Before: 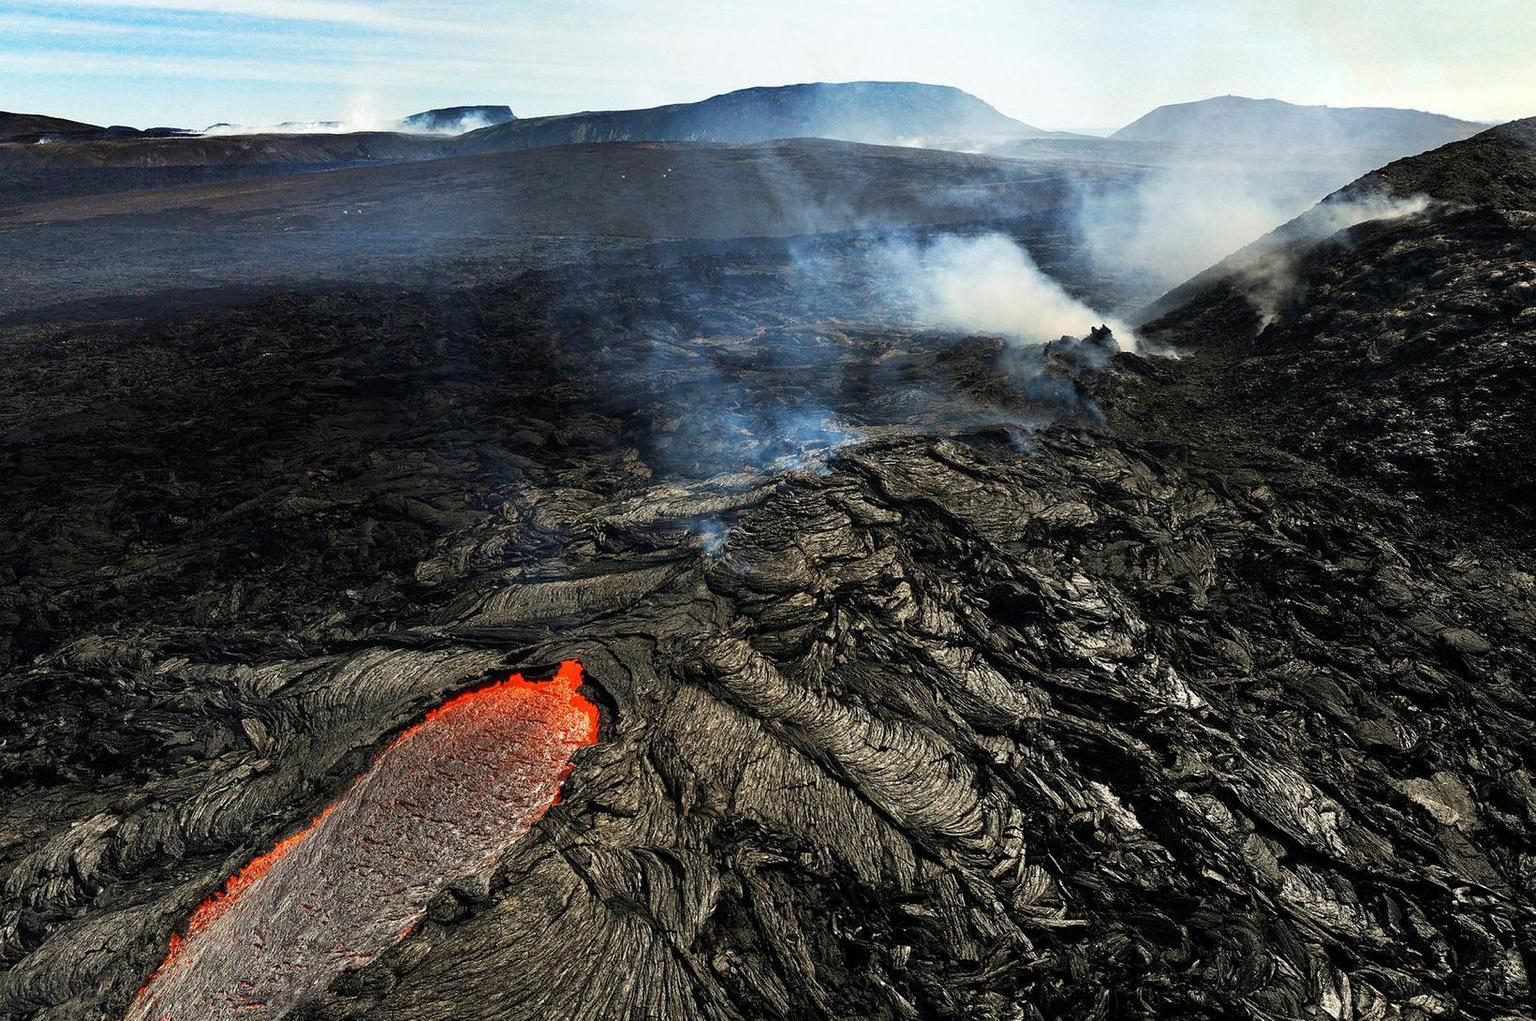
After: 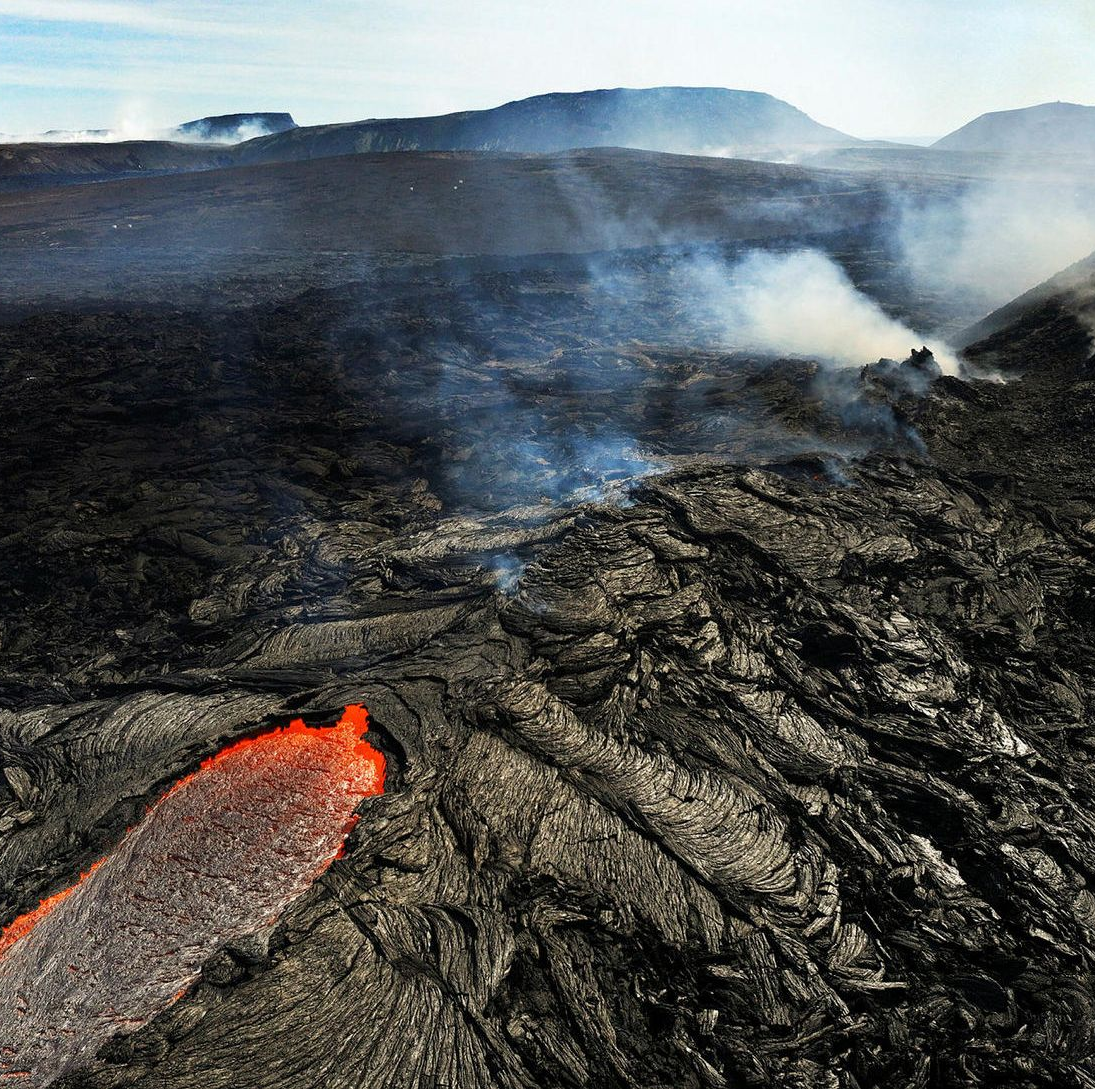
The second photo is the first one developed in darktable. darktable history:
crop and rotate: left 15.522%, right 17.706%
